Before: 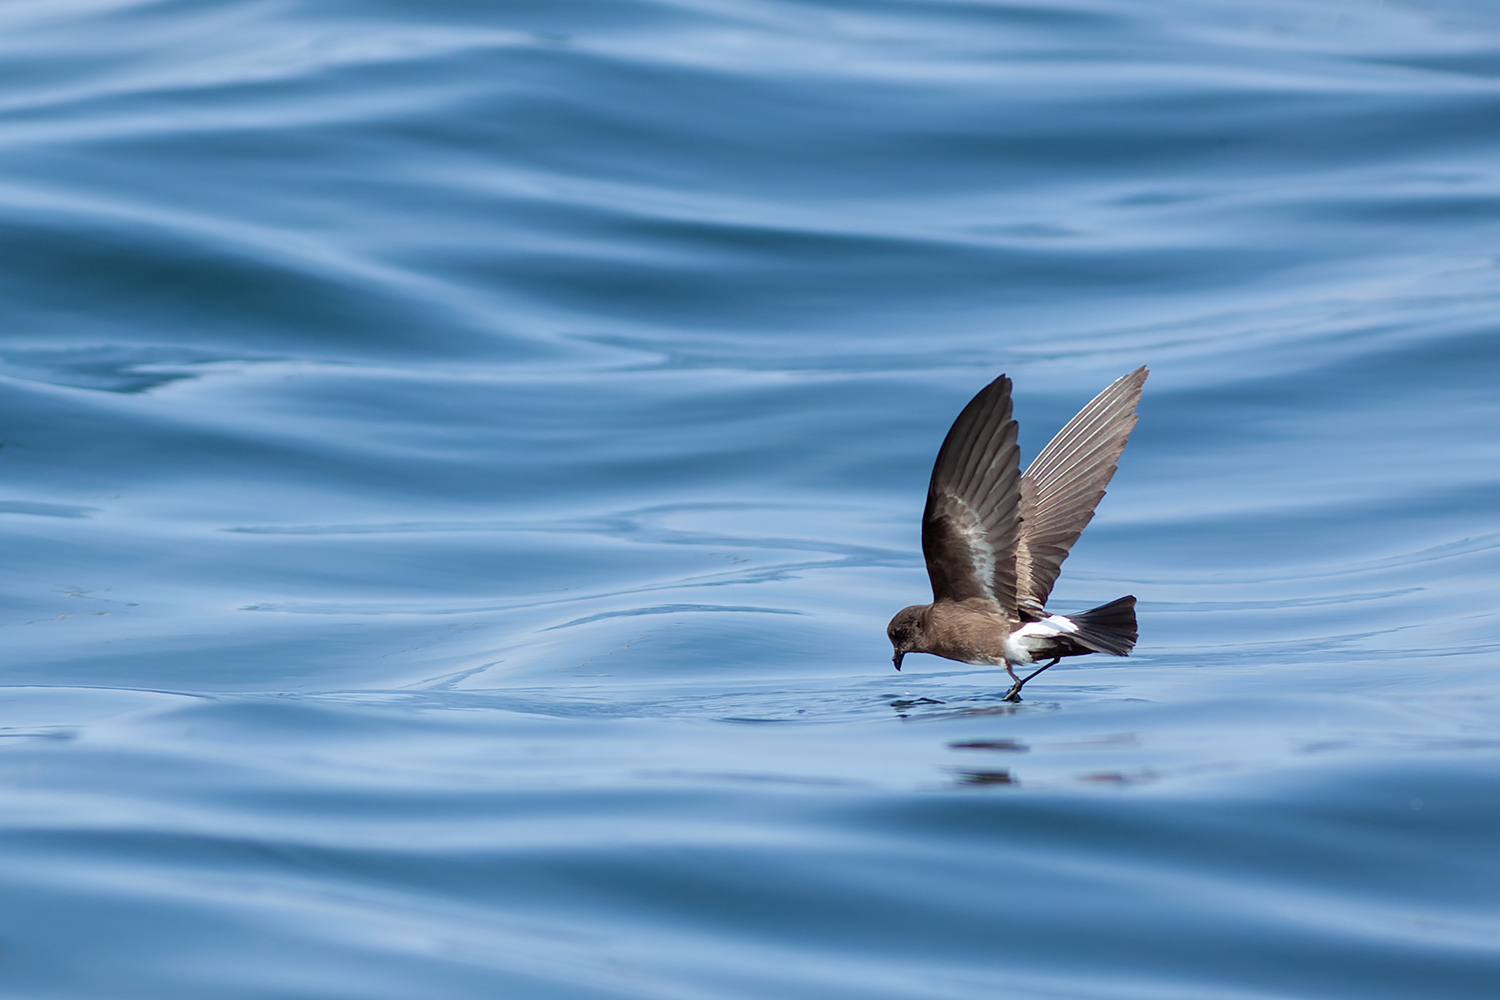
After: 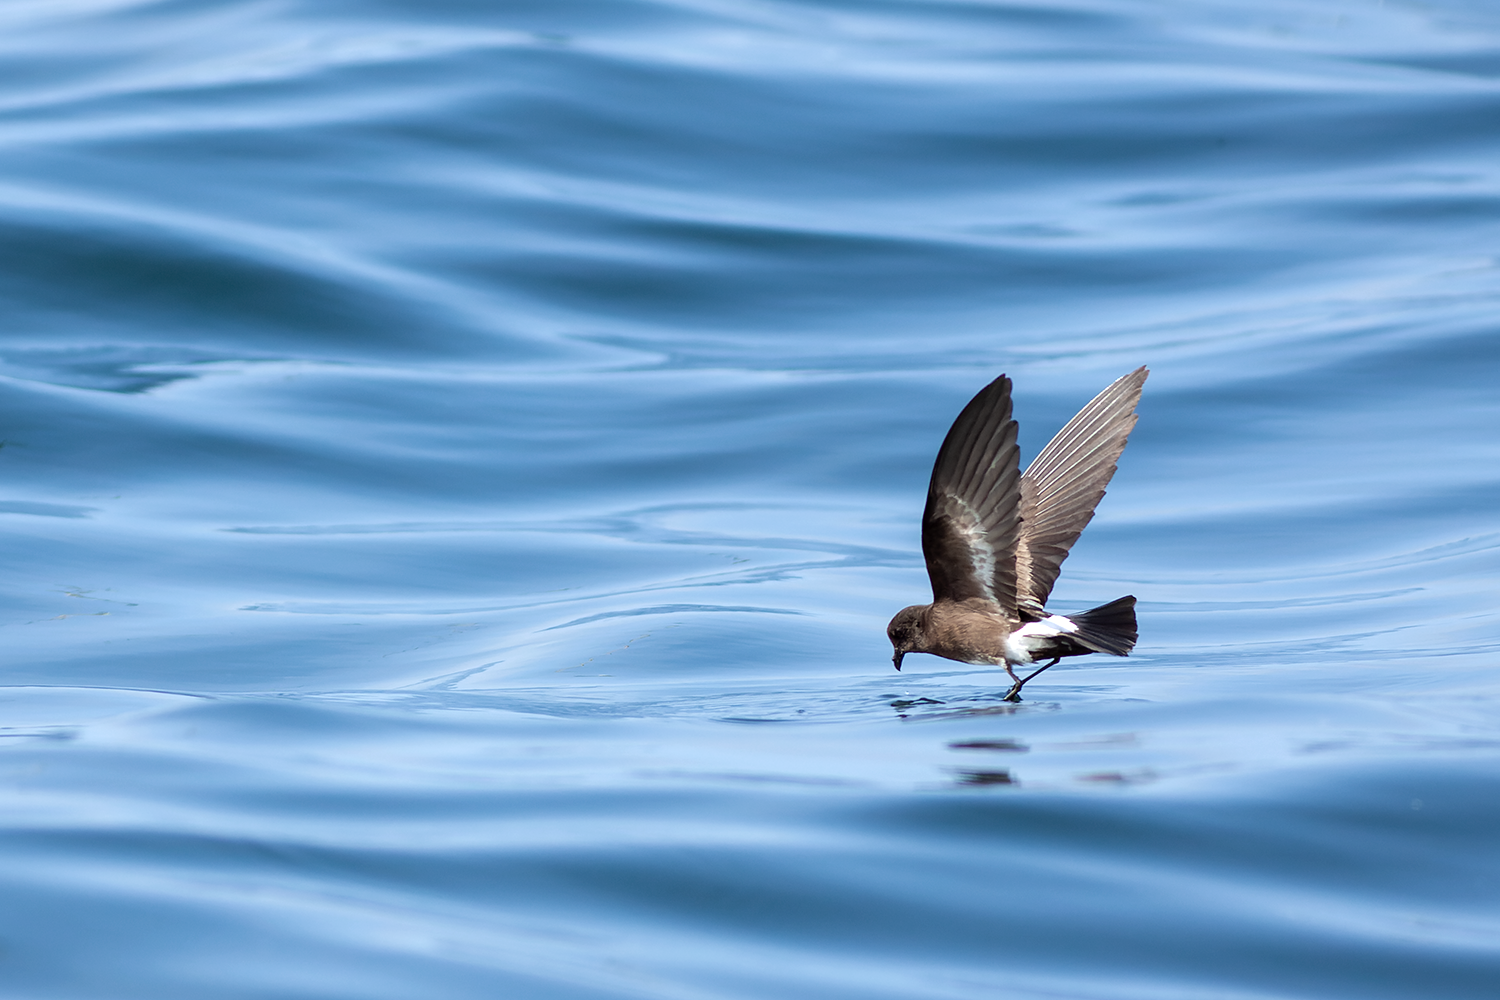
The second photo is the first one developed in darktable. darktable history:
tone equalizer: -8 EV -0.382 EV, -7 EV -0.419 EV, -6 EV -0.363 EV, -5 EV -0.204 EV, -3 EV 0.218 EV, -2 EV 0.32 EV, -1 EV 0.364 EV, +0 EV 0.398 EV, edges refinement/feathering 500, mask exposure compensation -1.57 EV, preserve details guided filter
